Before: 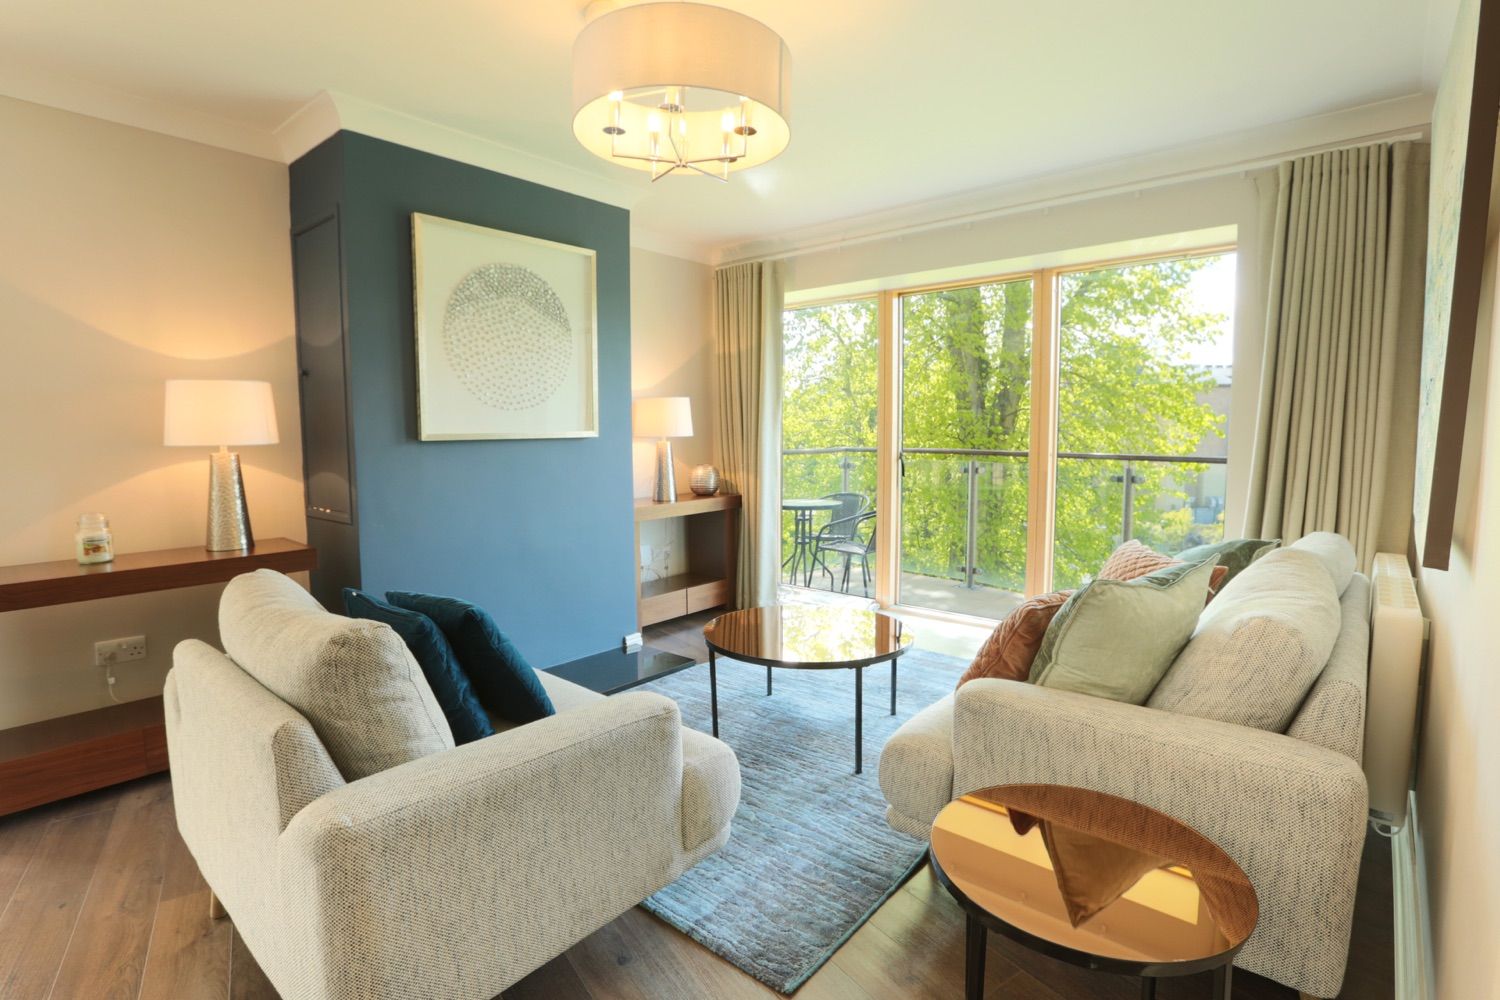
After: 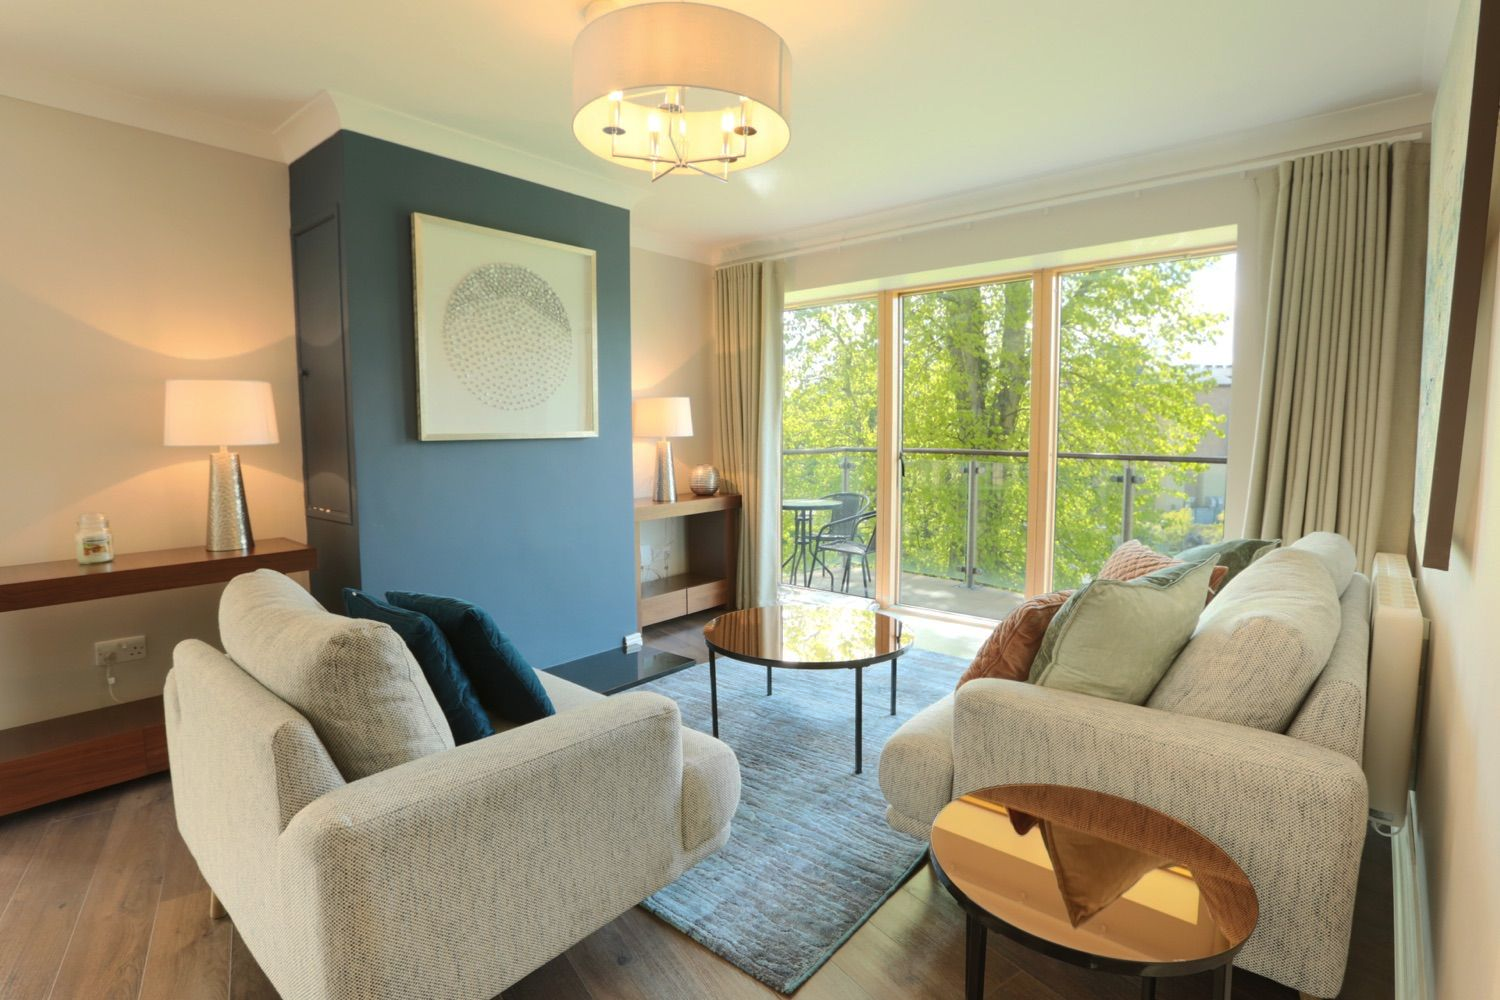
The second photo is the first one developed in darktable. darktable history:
base curve: curves: ch0 [(0, 0) (0.74, 0.67) (1, 1)], exposure shift 0.01, preserve colors none
